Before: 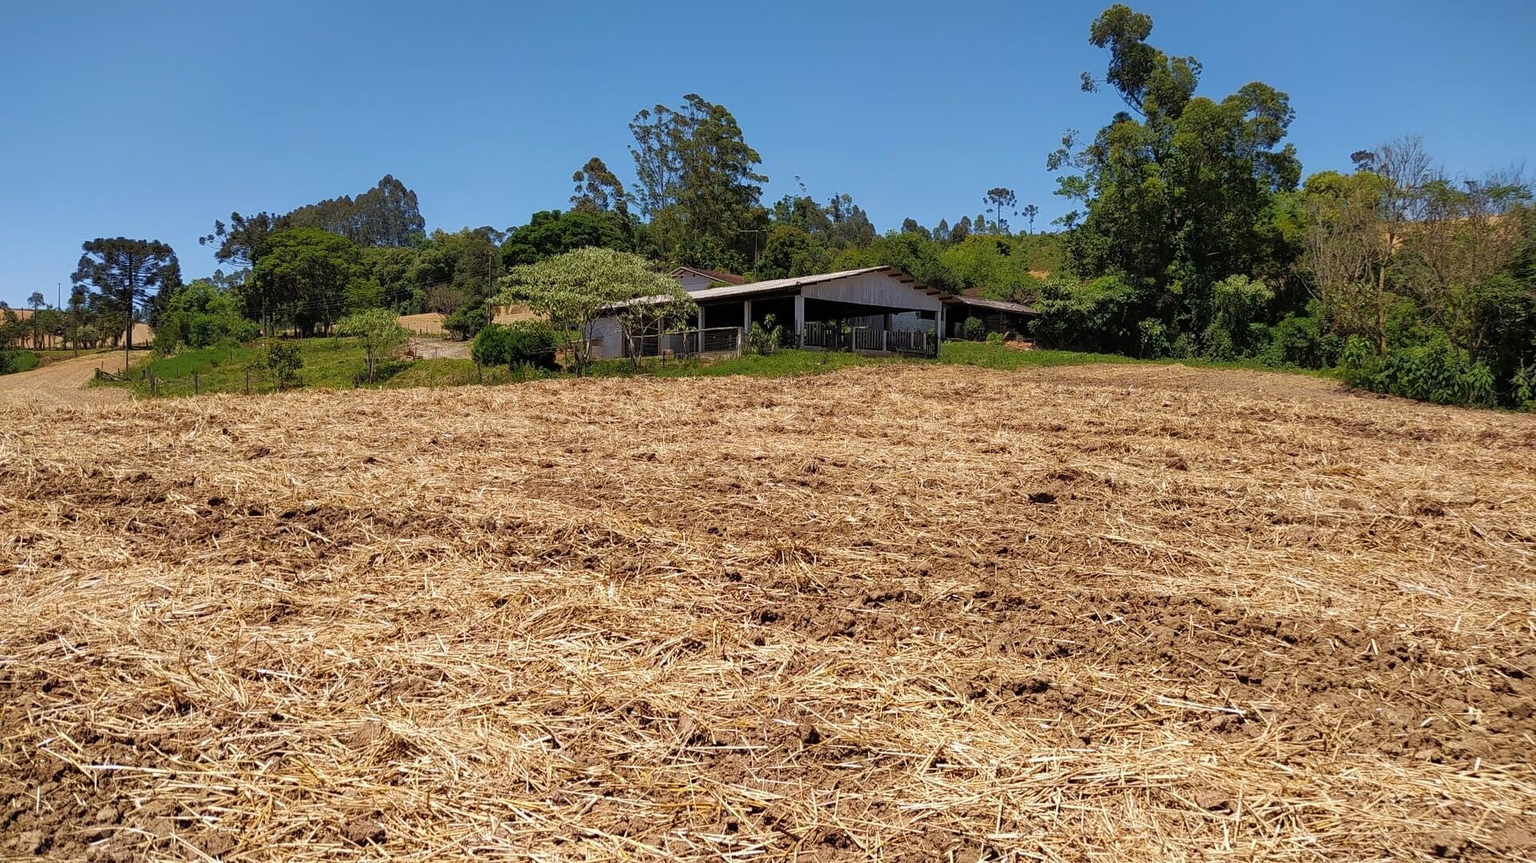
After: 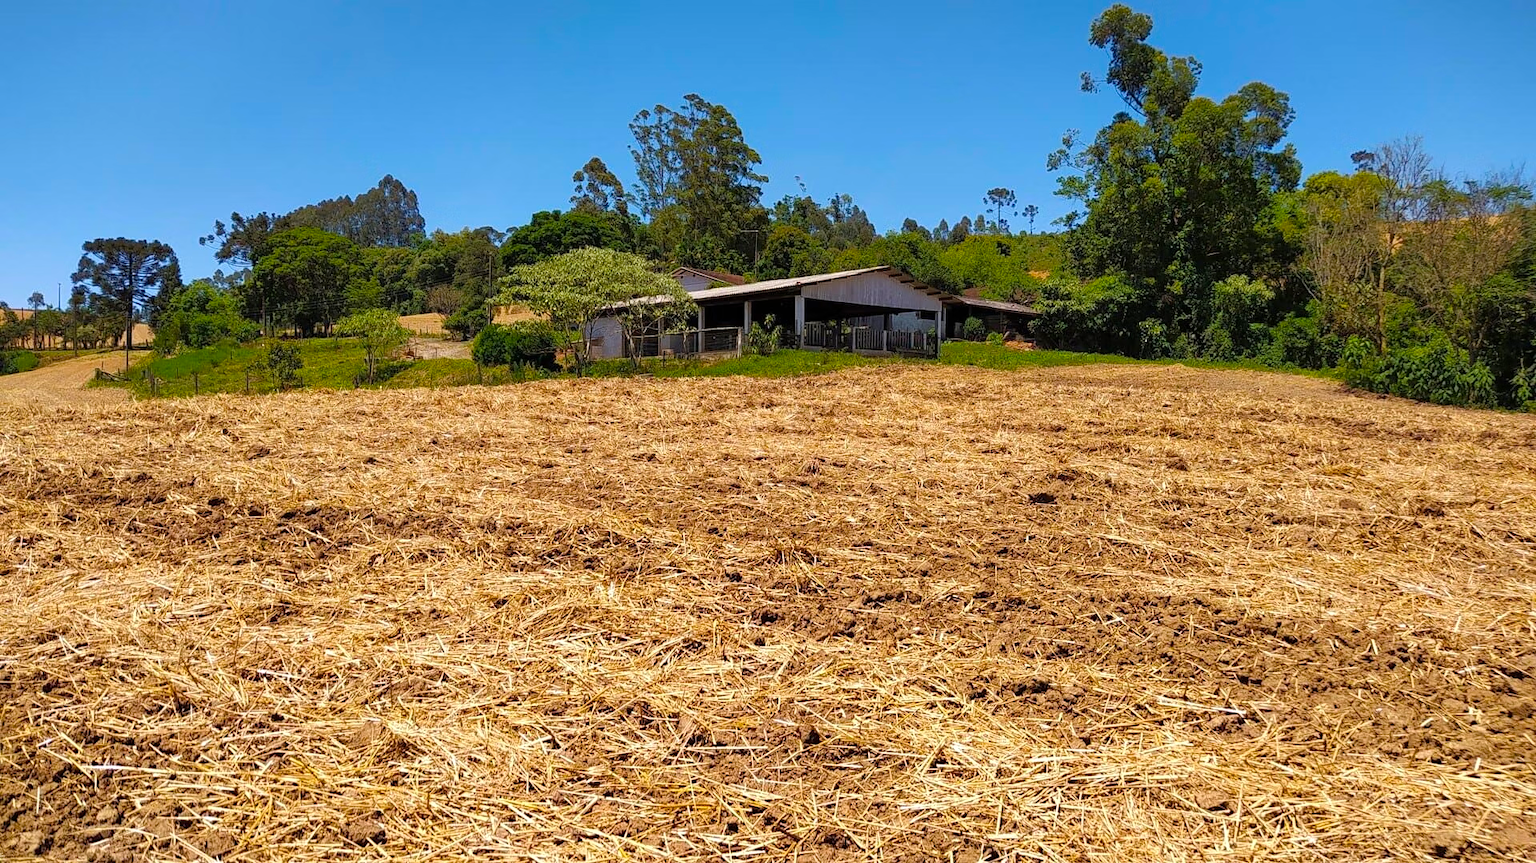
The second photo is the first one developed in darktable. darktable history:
exposure: exposure 0.19 EV, compensate exposure bias true, compensate highlight preservation false
color balance rgb: perceptual saturation grading › global saturation 25.583%, global vibrance 20%
